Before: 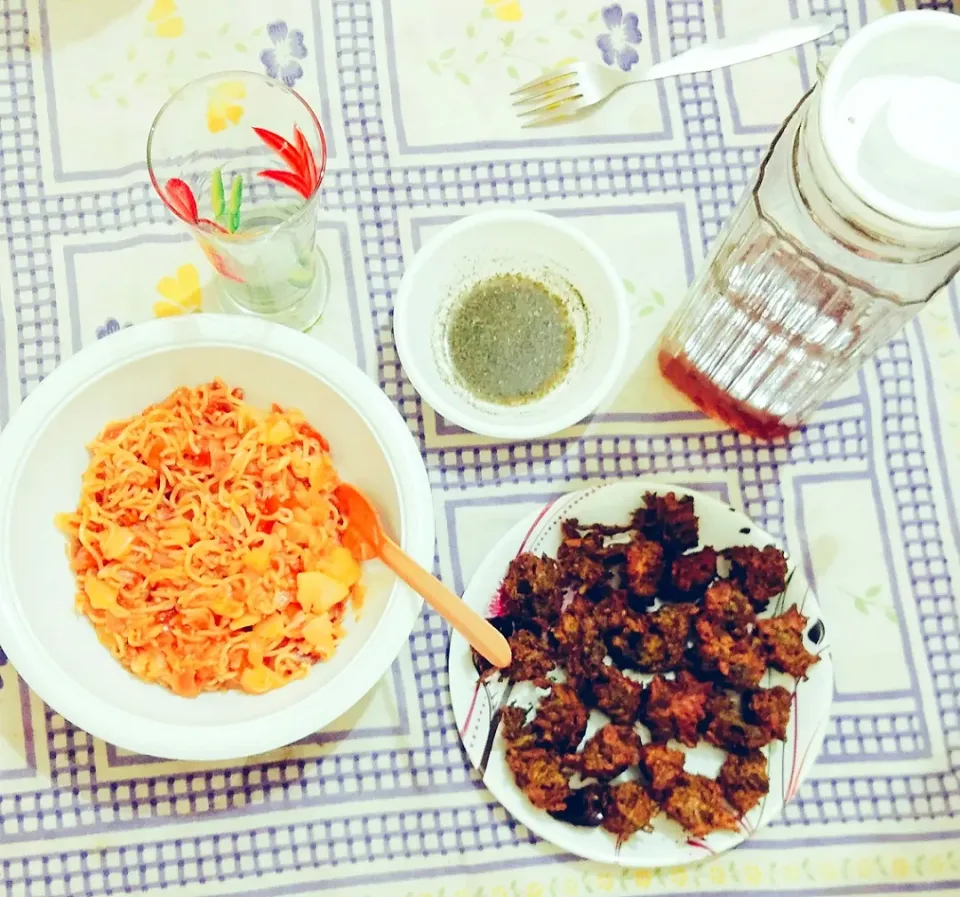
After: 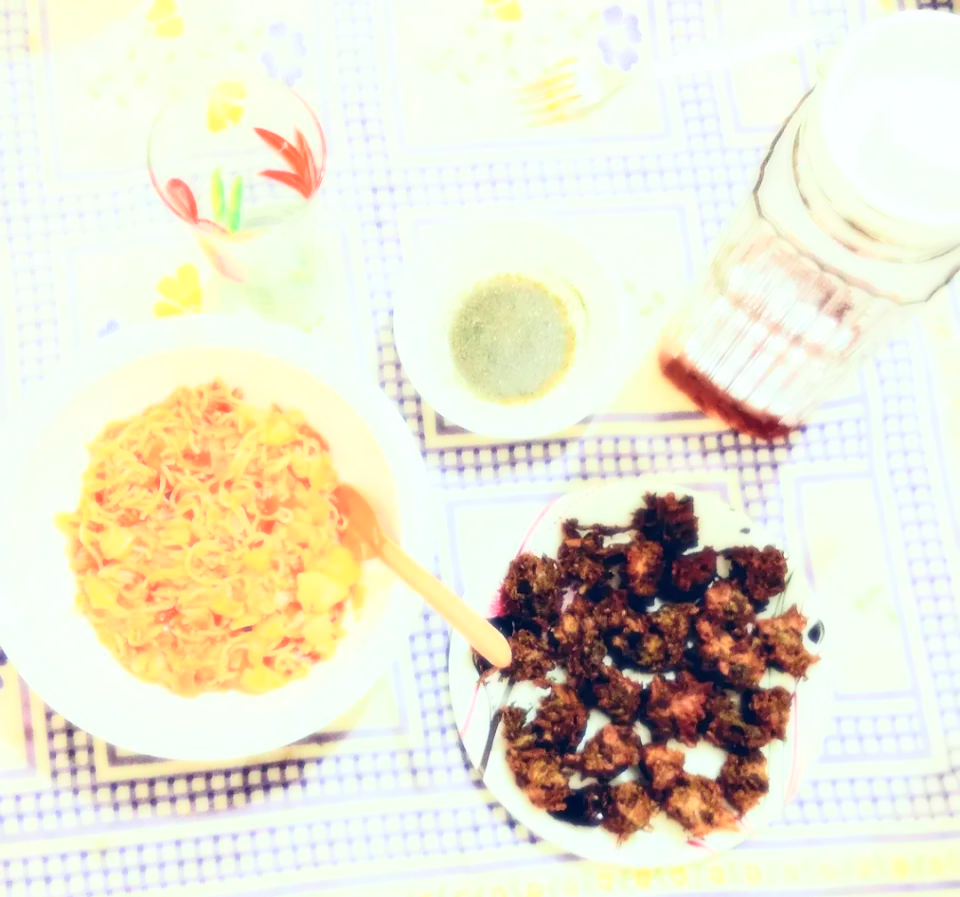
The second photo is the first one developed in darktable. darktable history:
bloom: size 0%, threshold 54.82%, strength 8.31%
color zones: curves: ch1 [(0, 0.469) (0.001, 0.469) (0.12, 0.446) (0.248, 0.469) (0.5, 0.5) (0.748, 0.5) (0.999, 0.469) (1, 0.469)]
